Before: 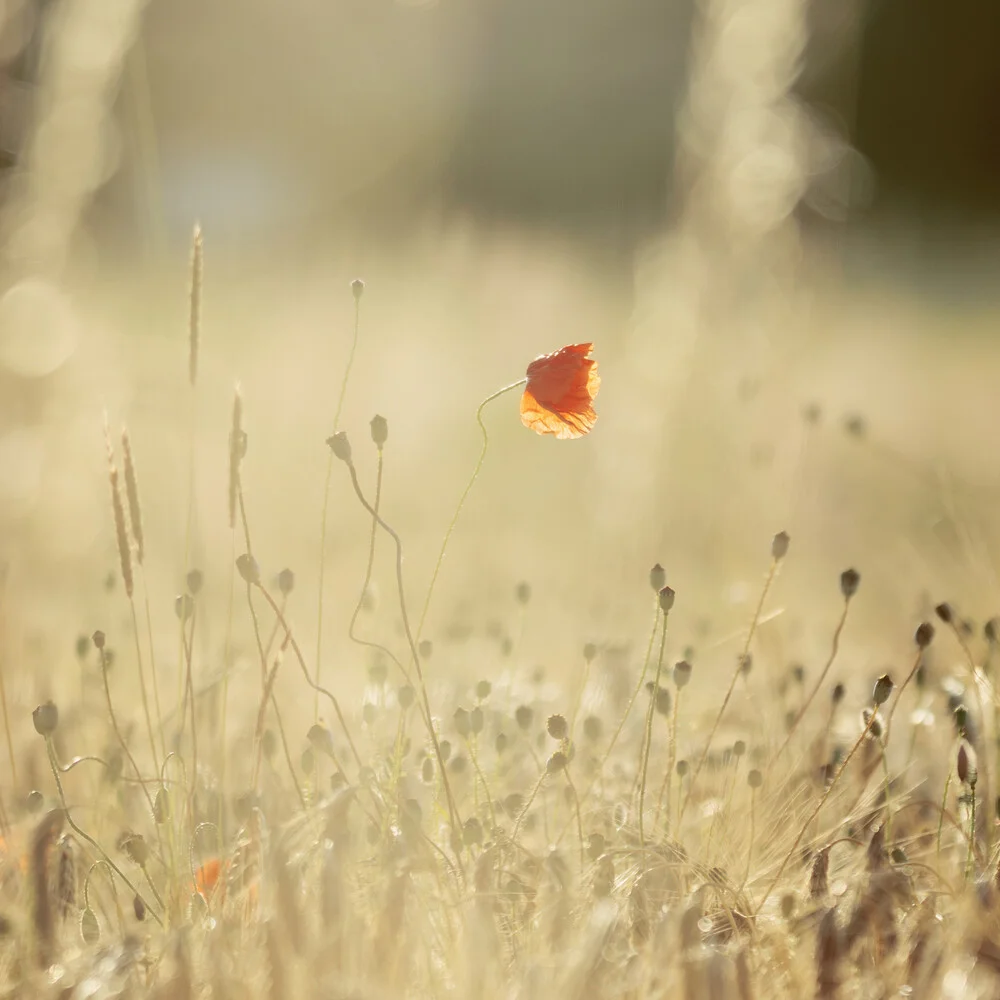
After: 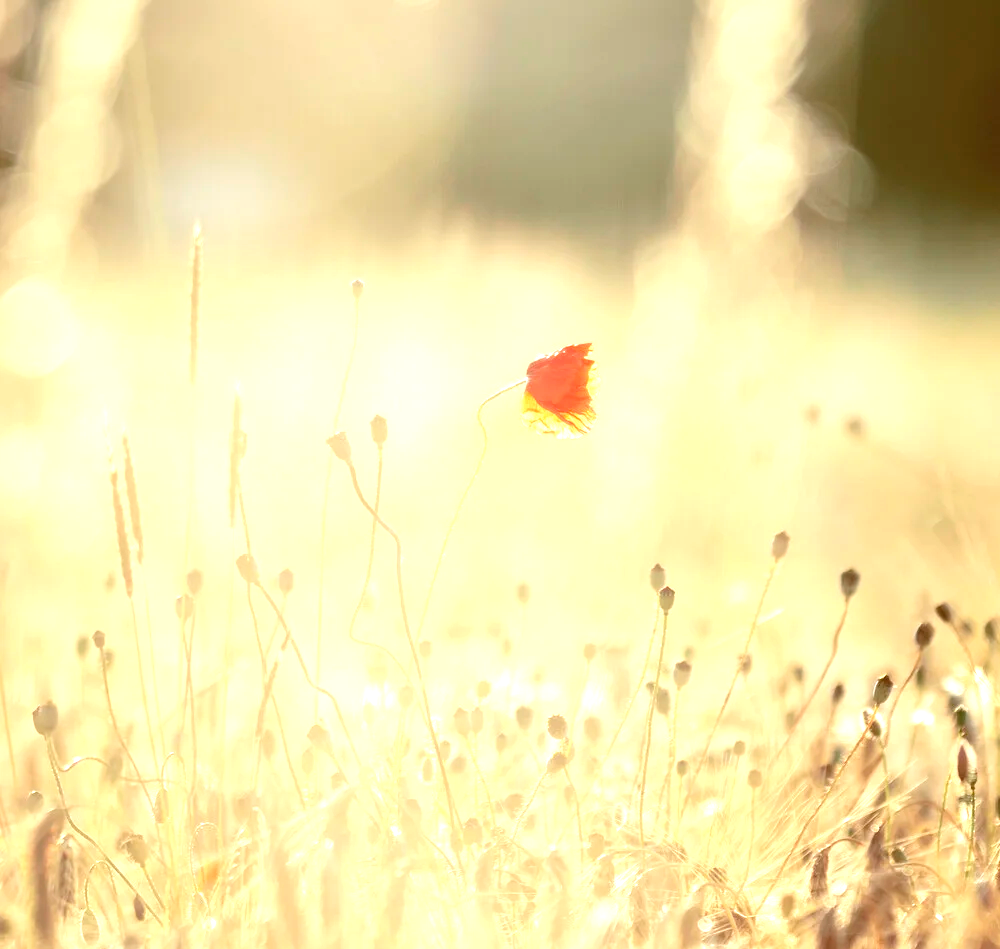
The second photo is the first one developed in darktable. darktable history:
exposure: black level correction 0, exposure 1 EV, compensate exposure bias true, compensate highlight preservation false
crop and rotate: top 0%, bottom 5.097%
